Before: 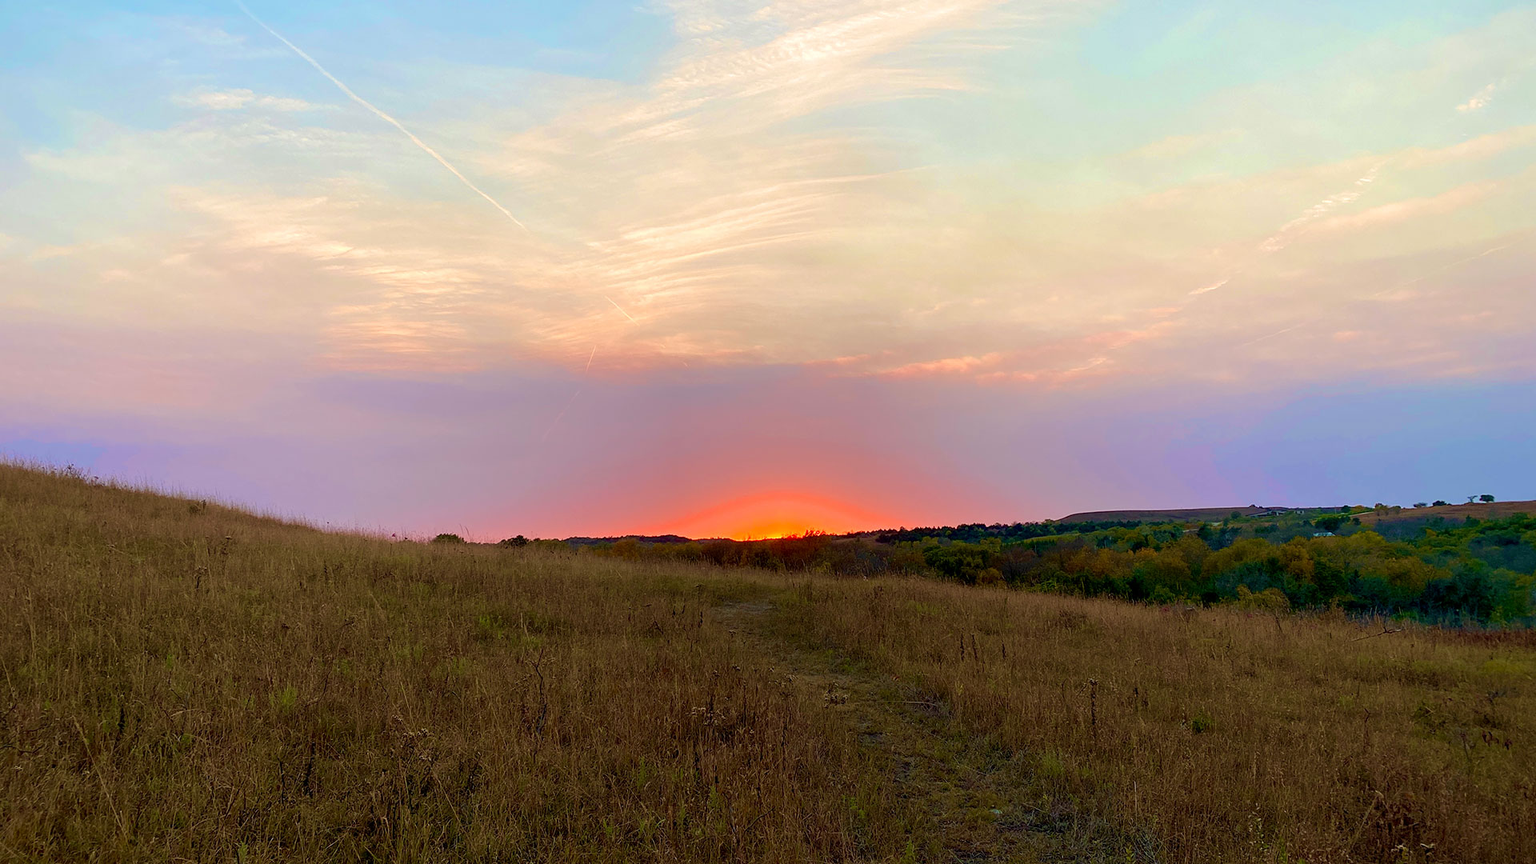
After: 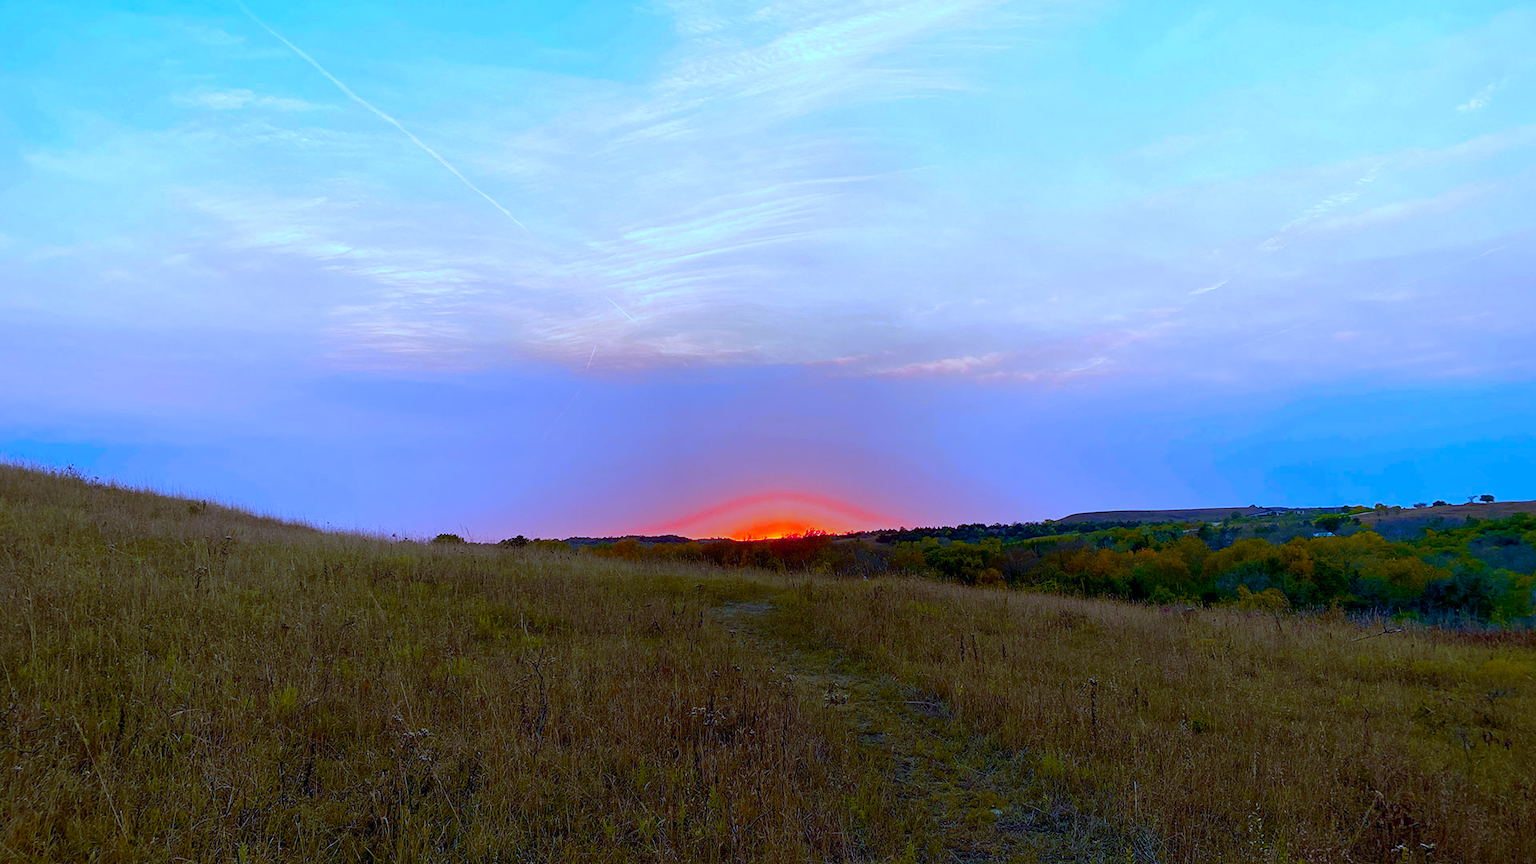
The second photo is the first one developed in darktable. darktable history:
white balance: red 0.766, blue 1.537
color zones: curves: ch1 [(0.24, 0.629) (0.75, 0.5)]; ch2 [(0.255, 0.454) (0.745, 0.491)], mix 102.12%
